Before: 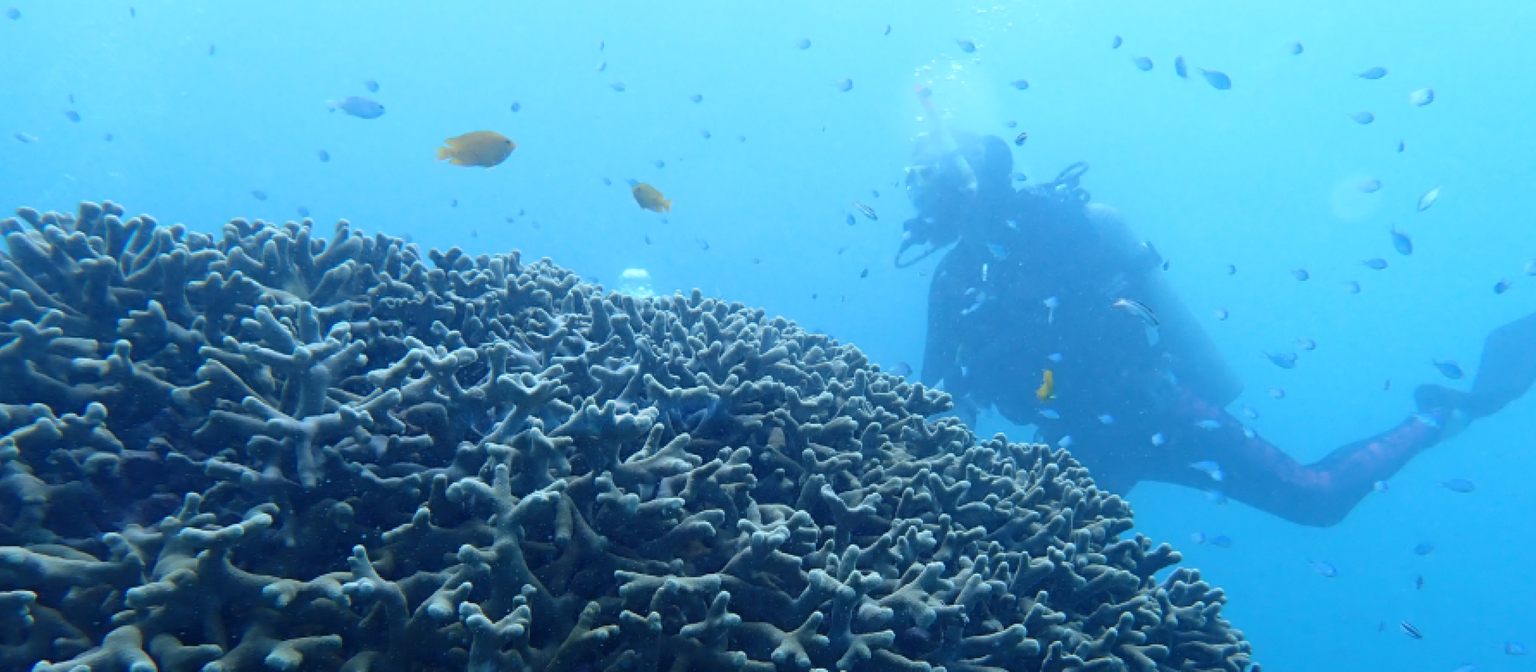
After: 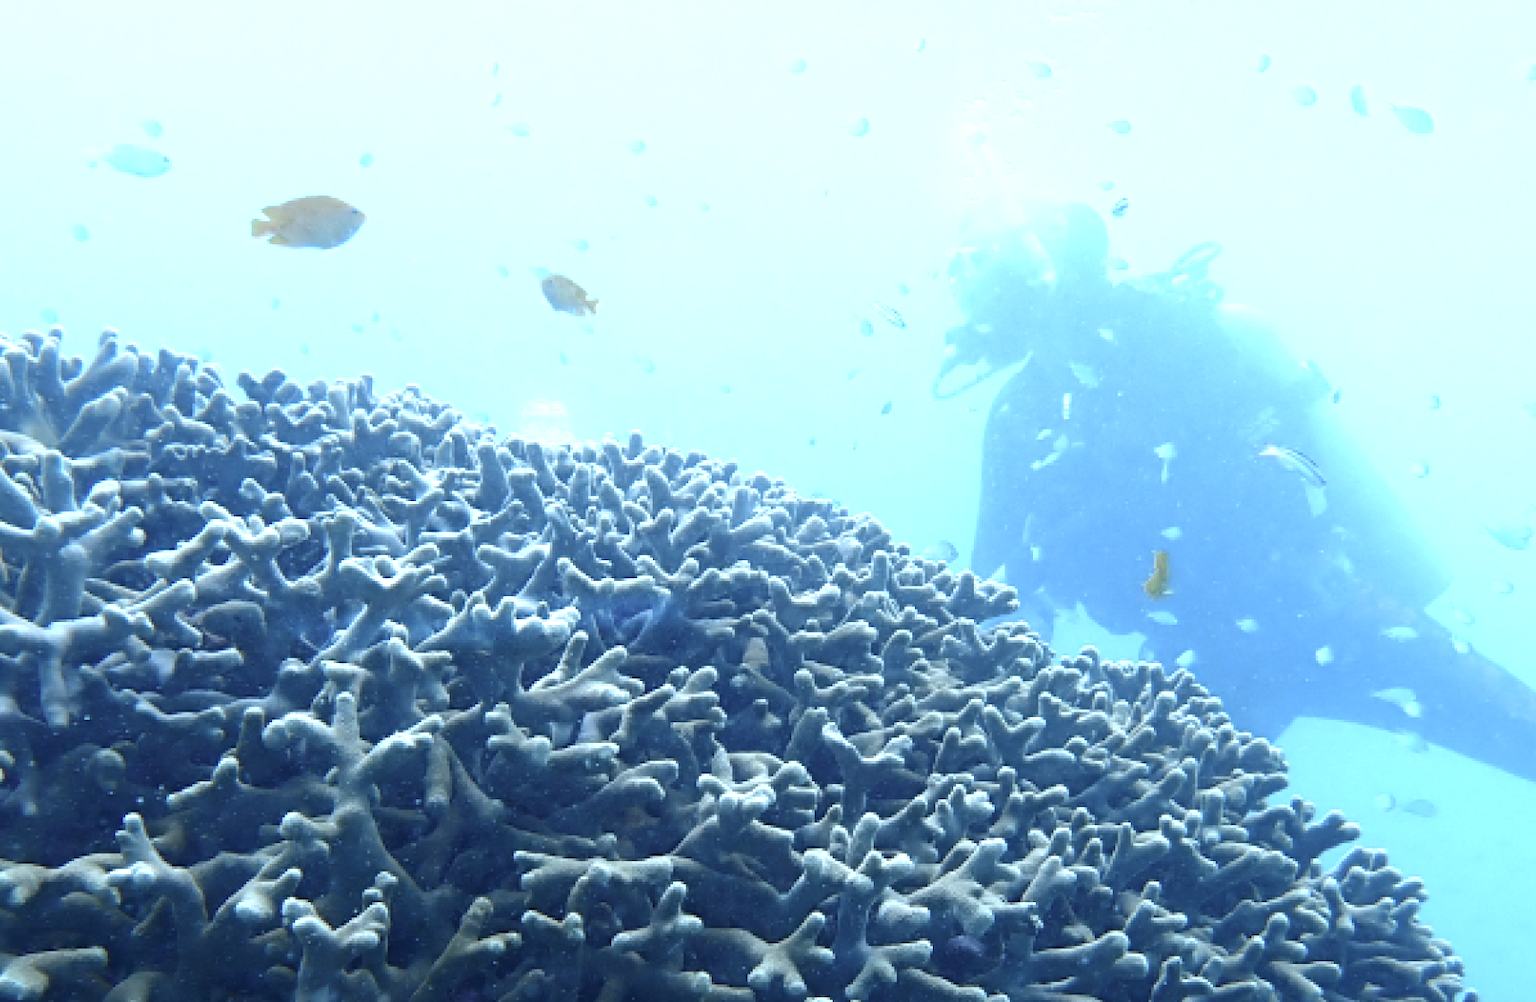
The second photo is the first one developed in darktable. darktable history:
crop and rotate: left 17.595%, right 15.366%
color zones: curves: ch0 [(0, 0.5) (0.125, 0.4) (0.25, 0.5) (0.375, 0.4) (0.5, 0.4) (0.625, 0.6) (0.75, 0.6) (0.875, 0.5)]; ch1 [(0, 0.35) (0.125, 0.45) (0.25, 0.35) (0.375, 0.35) (0.5, 0.35) (0.625, 0.35) (0.75, 0.45) (0.875, 0.35)]; ch2 [(0, 0.6) (0.125, 0.5) (0.25, 0.5) (0.375, 0.6) (0.5, 0.6) (0.625, 0.5) (0.75, 0.5) (0.875, 0.5)]
exposure: exposure 0.603 EV, compensate highlight preservation false
